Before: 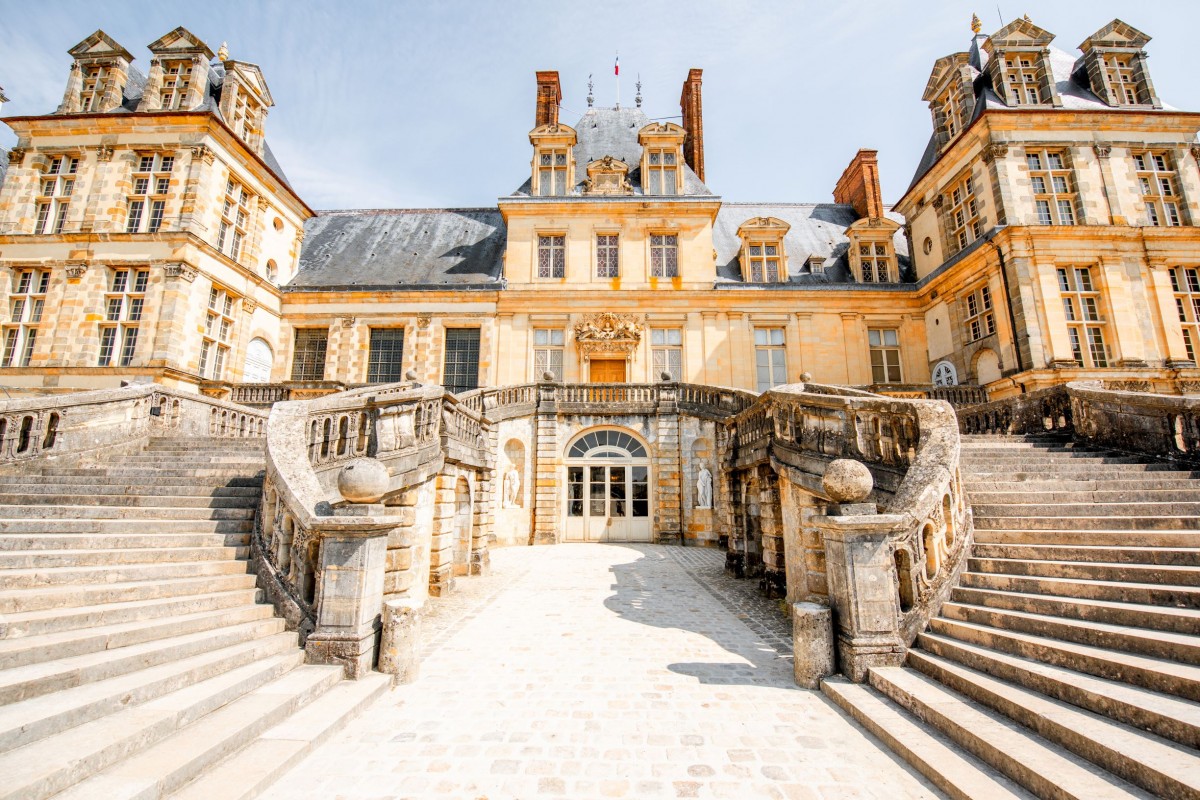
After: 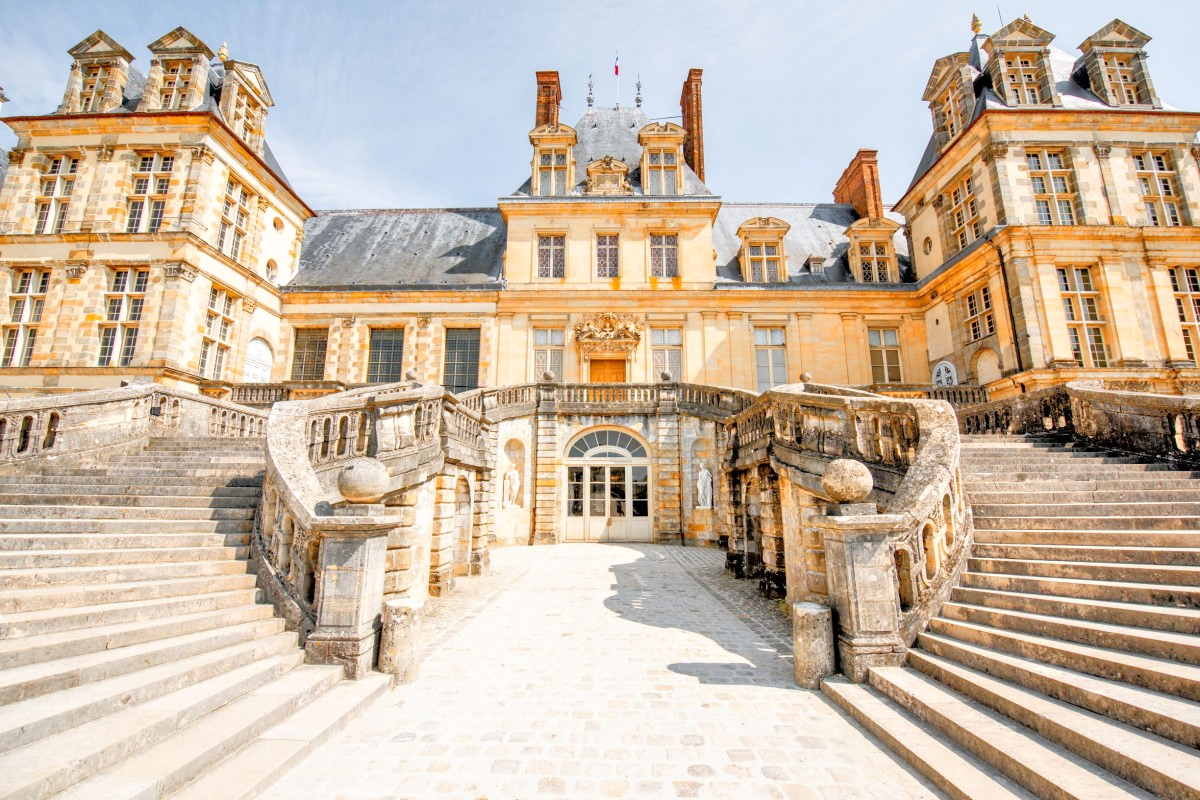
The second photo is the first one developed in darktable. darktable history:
tone equalizer: -7 EV 0.15 EV, -6 EV 0.6 EV, -5 EV 1.15 EV, -4 EV 1.33 EV, -3 EV 1.15 EV, -2 EV 0.6 EV, -1 EV 0.15 EV, mask exposure compensation -0.5 EV
white balance: emerald 1
